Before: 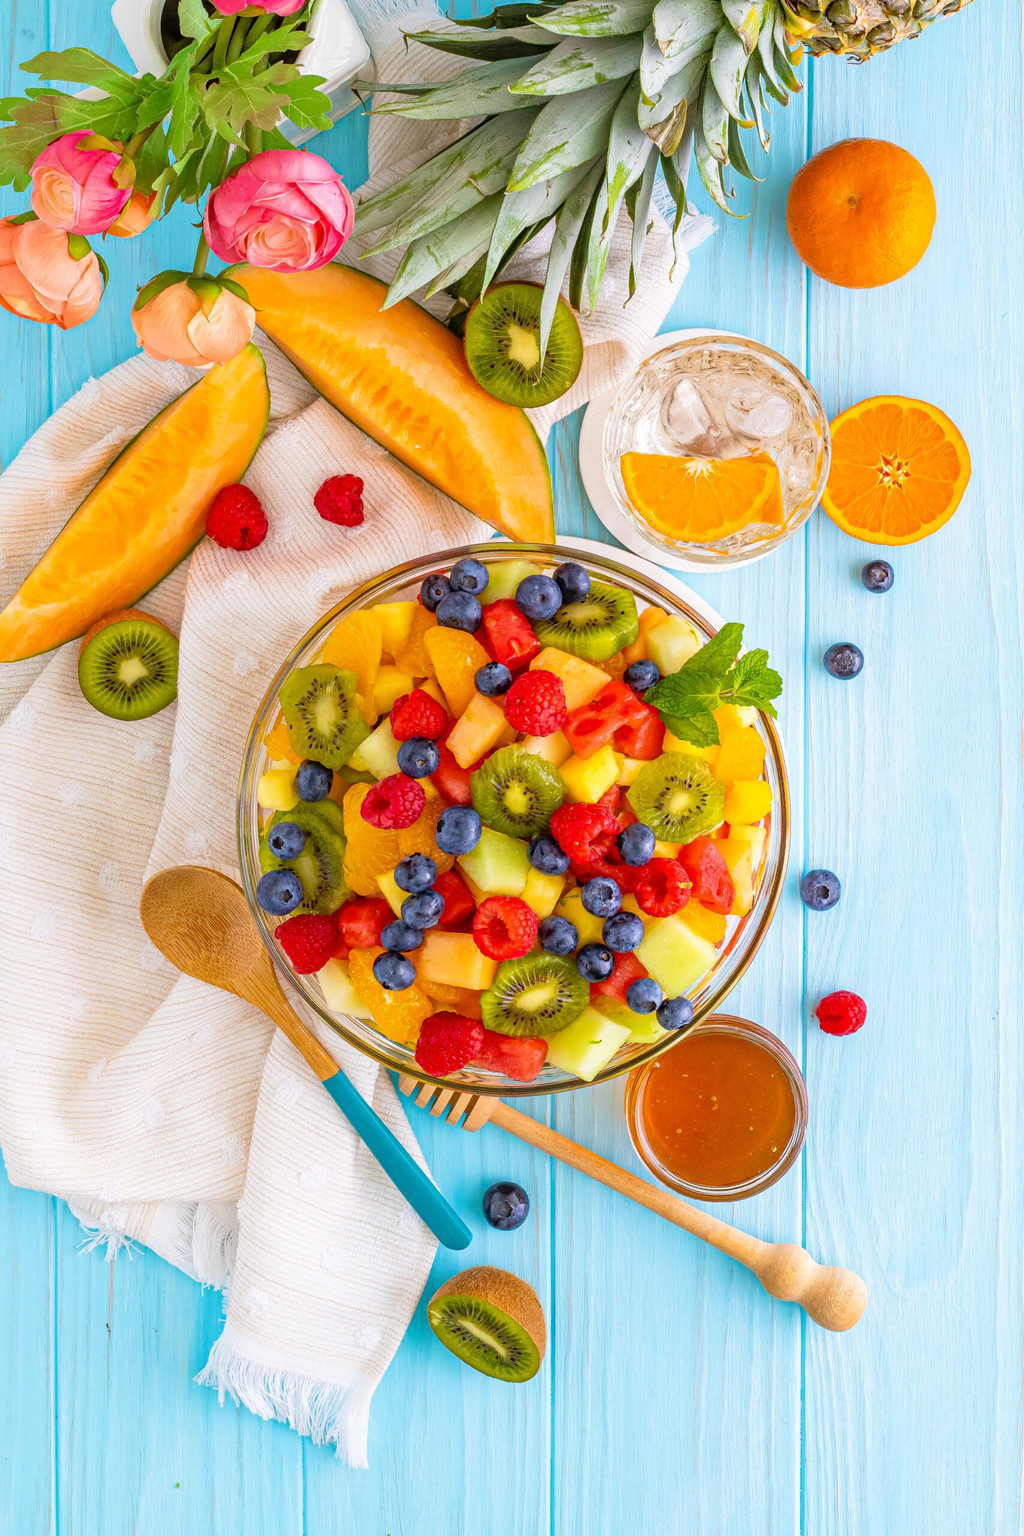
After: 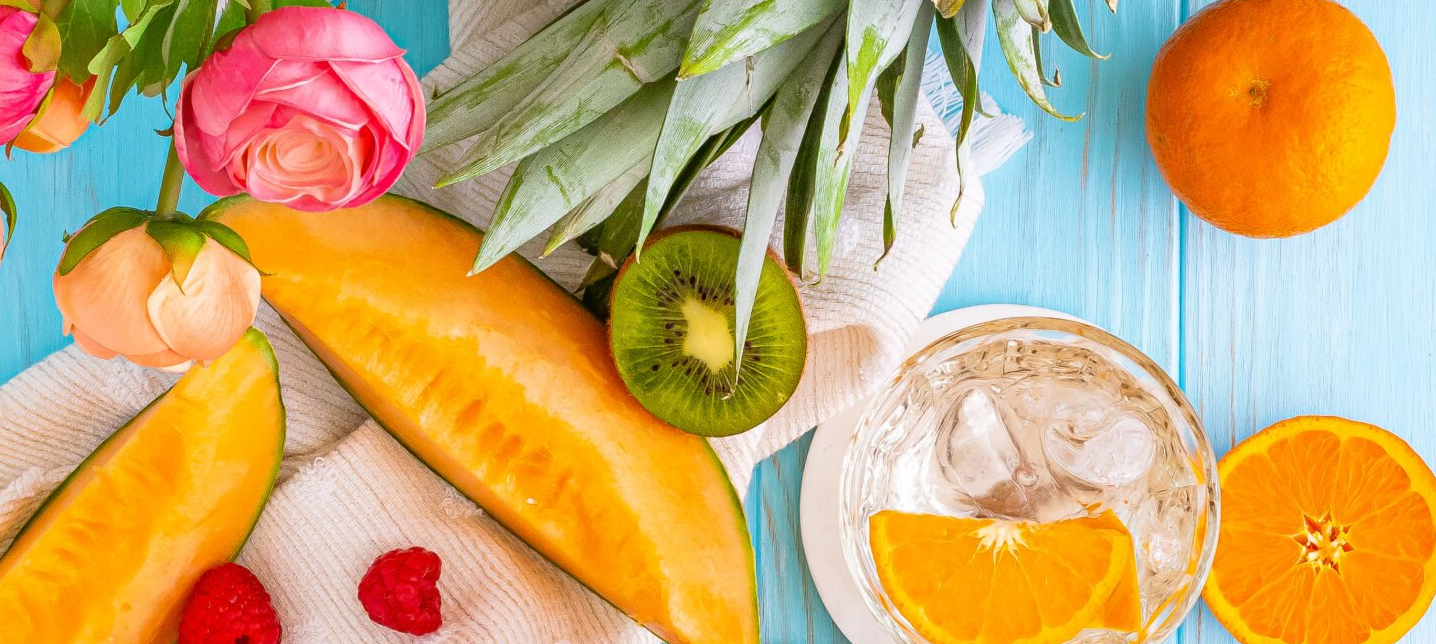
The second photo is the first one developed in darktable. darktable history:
crop and rotate: left 9.679%, top 9.531%, right 6.167%, bottom 65.297%
